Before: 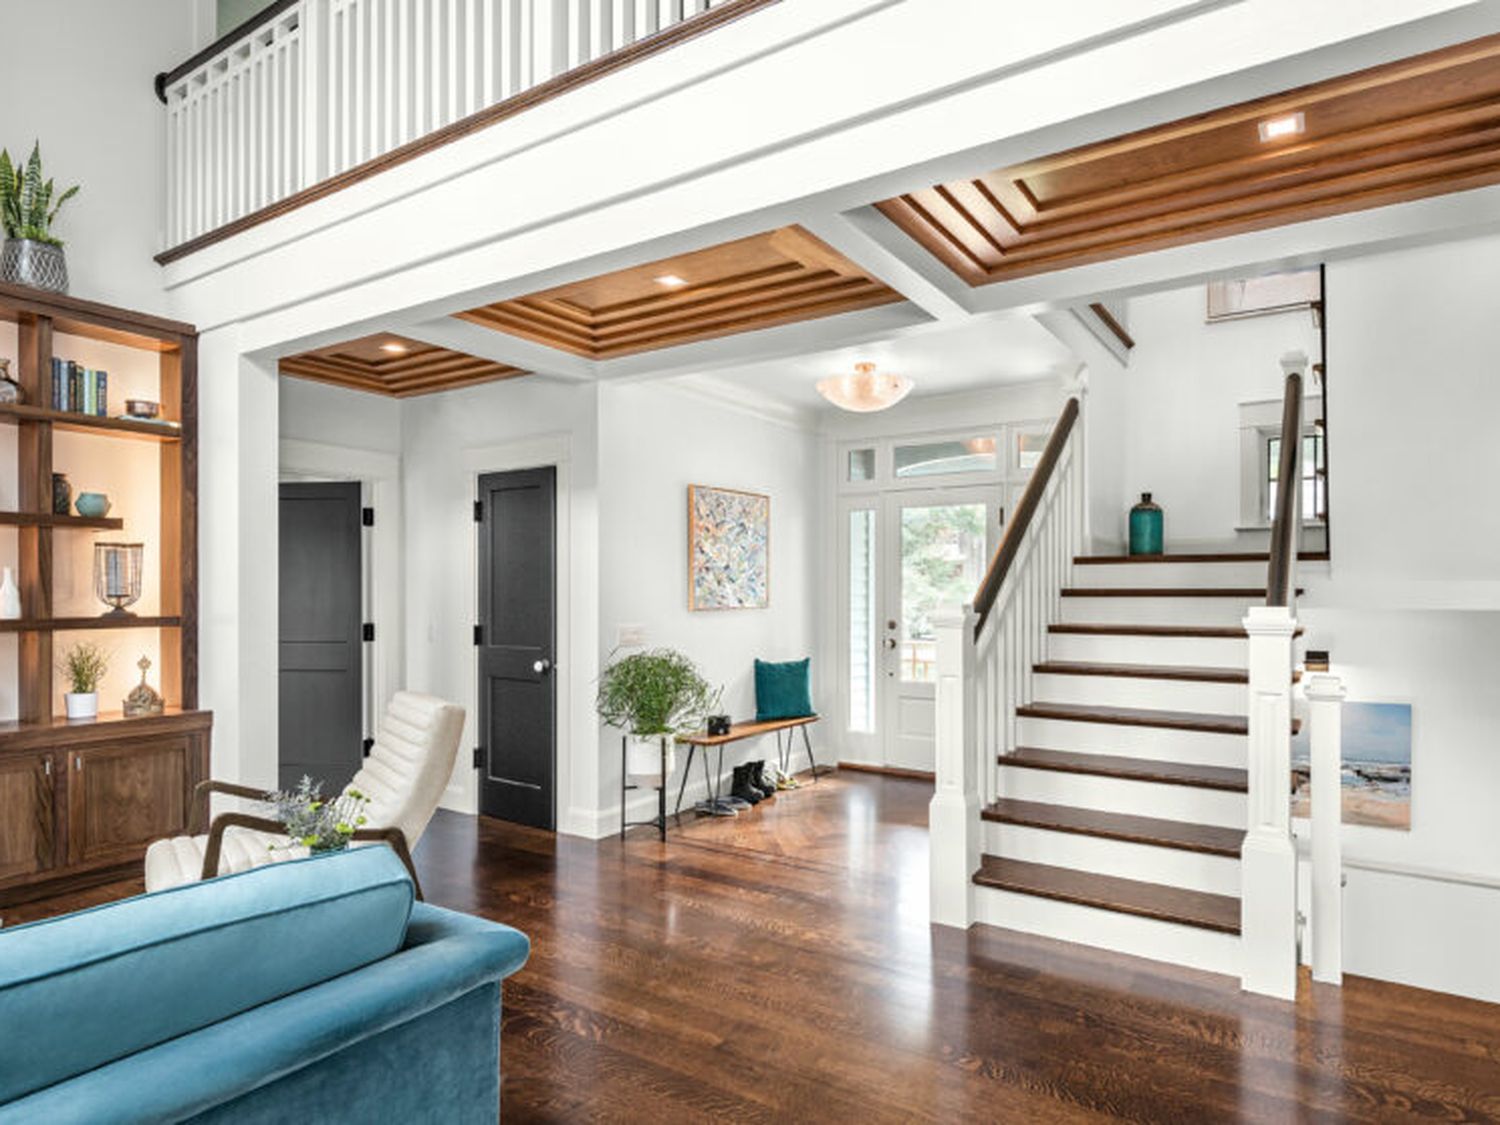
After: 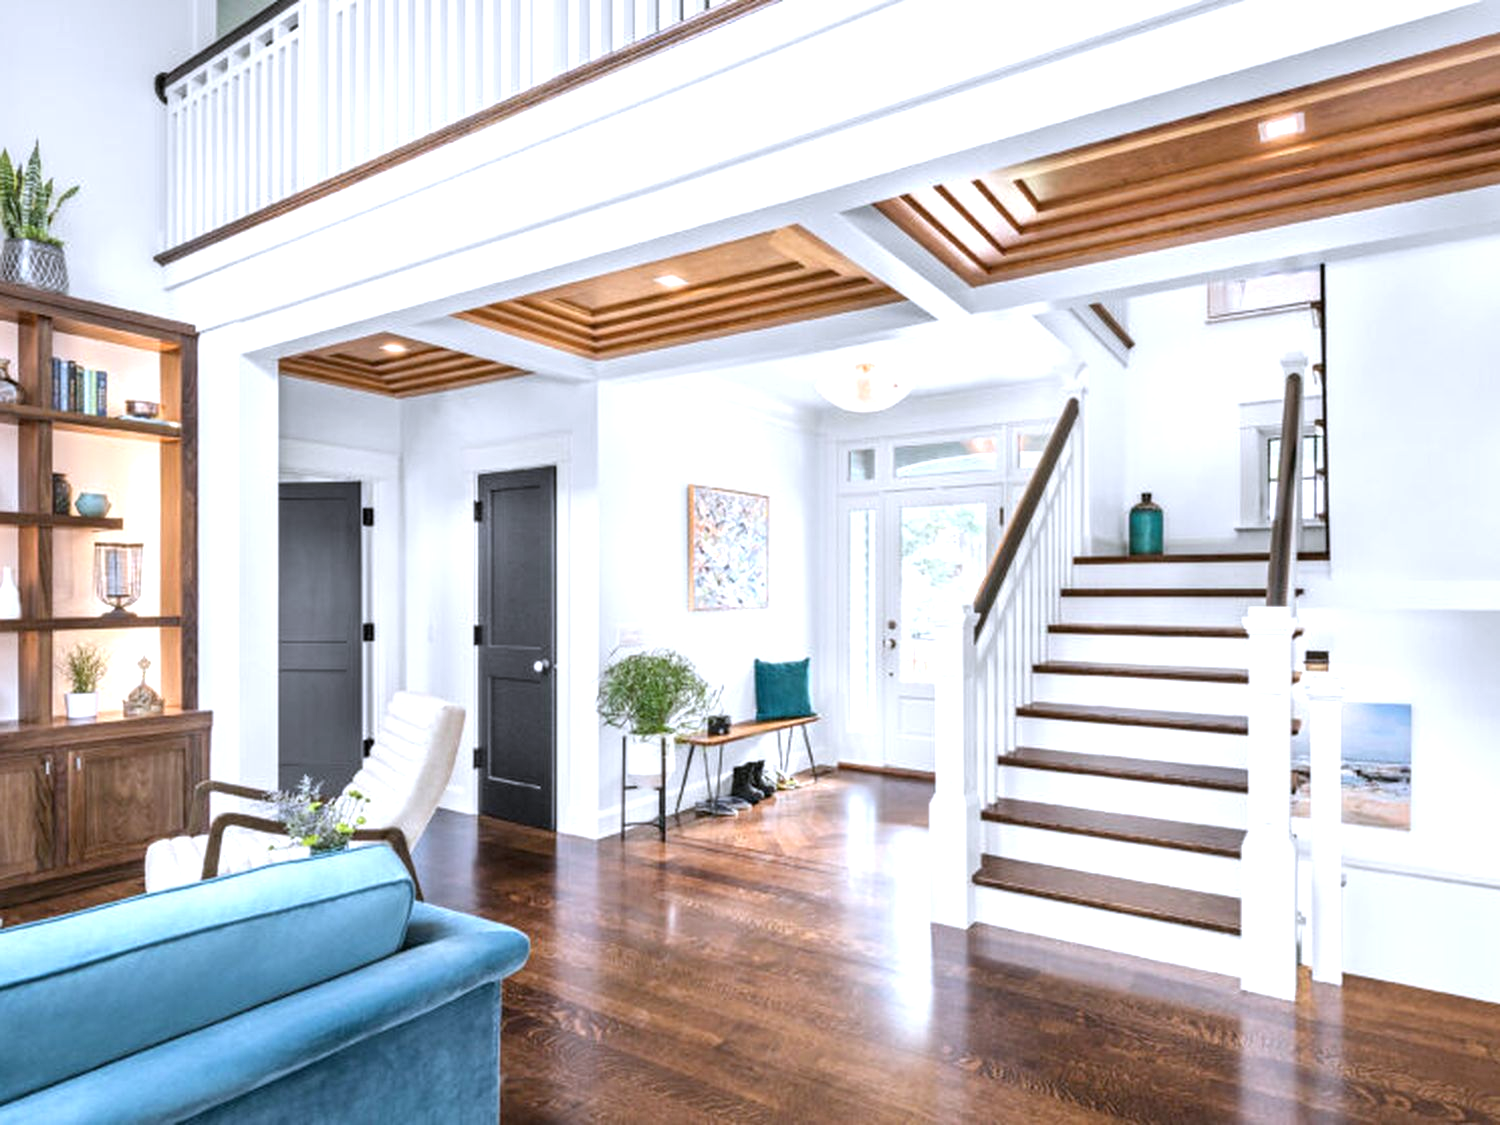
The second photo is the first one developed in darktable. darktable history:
exposure: exposure 0.6 EV, compensate highlight preservation false
white balance: red 0.967, blue 1.119, emerald 0.756
